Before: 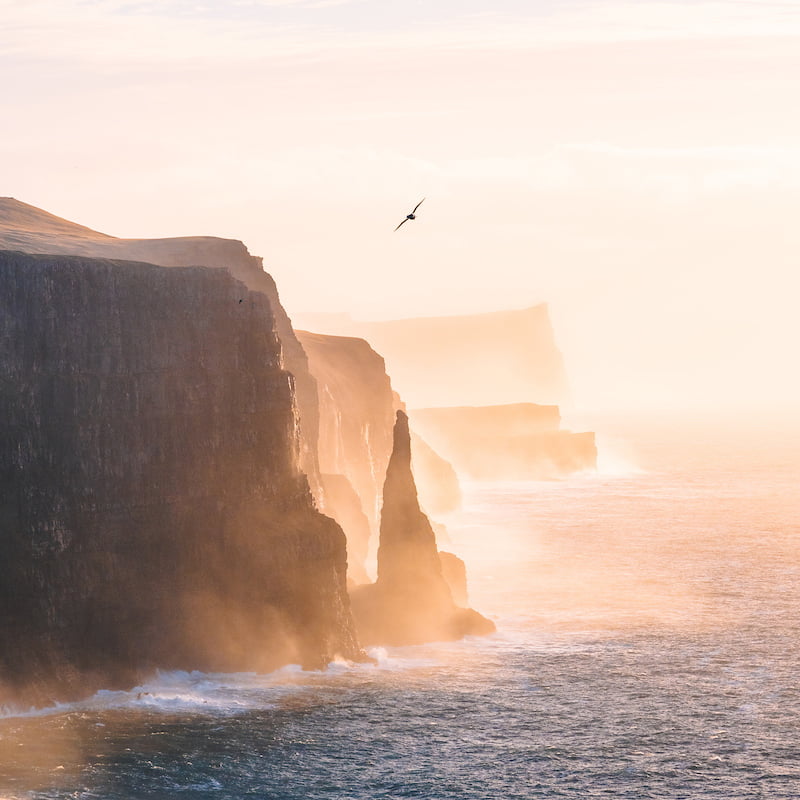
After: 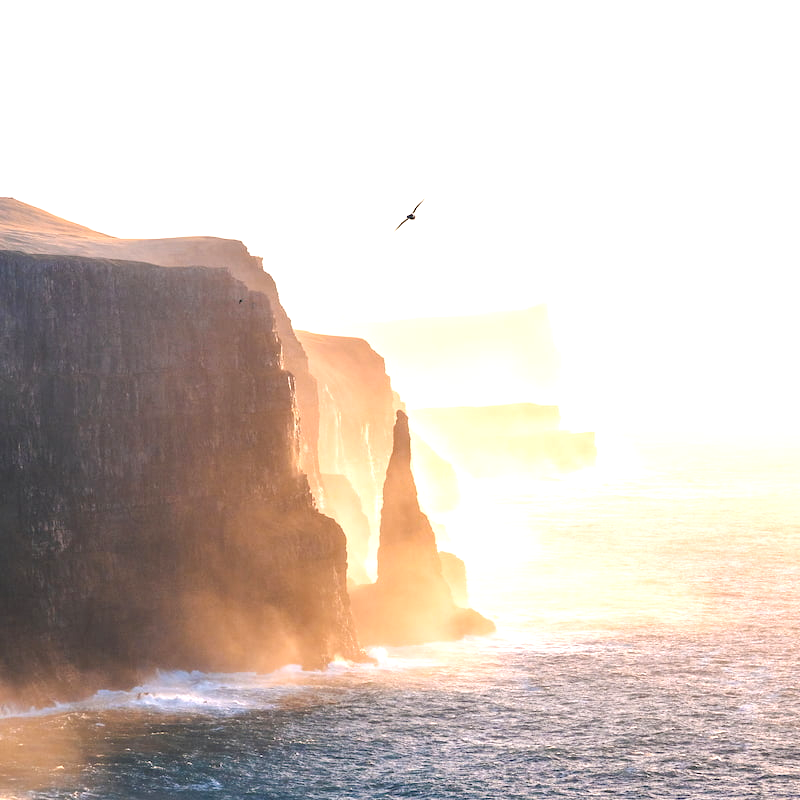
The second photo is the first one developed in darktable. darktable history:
exposure: black level correction 0.001, exposure 0.674 EV, compensate highlight preservation false
